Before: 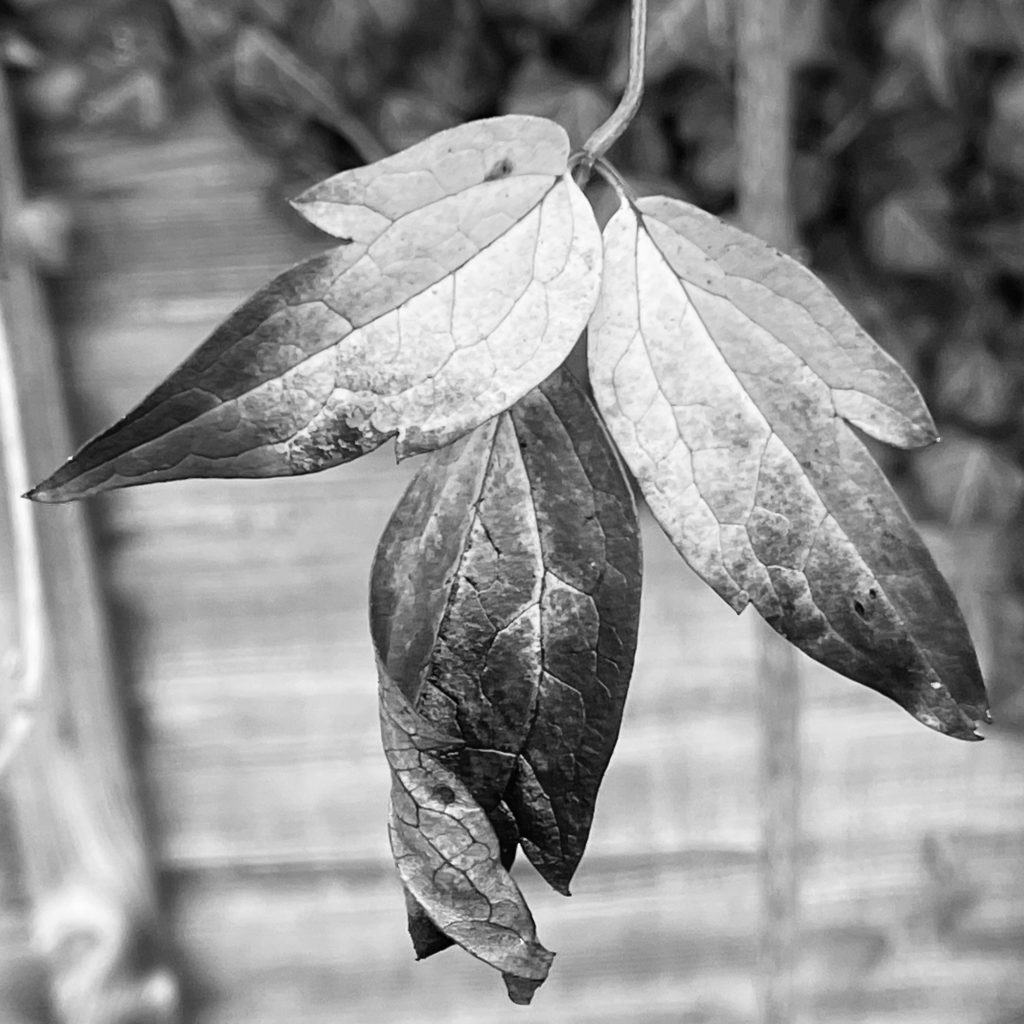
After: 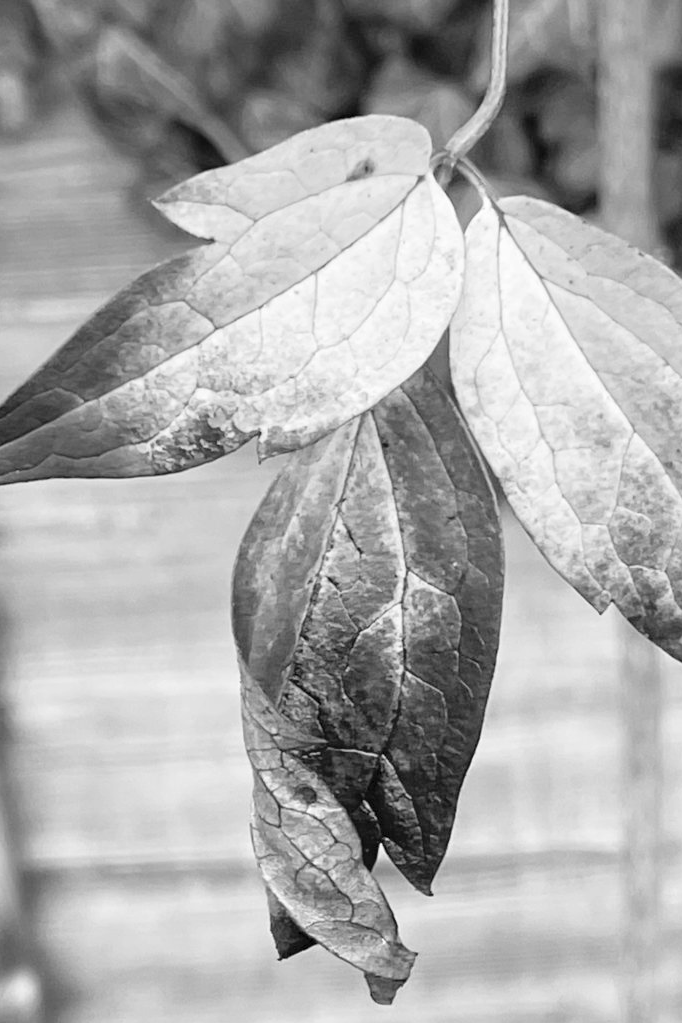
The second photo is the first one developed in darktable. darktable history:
crop and rotate: left 13.537%, right 19.796%
contrast brightness saturation: brightness 0.18, saturation -0.5
